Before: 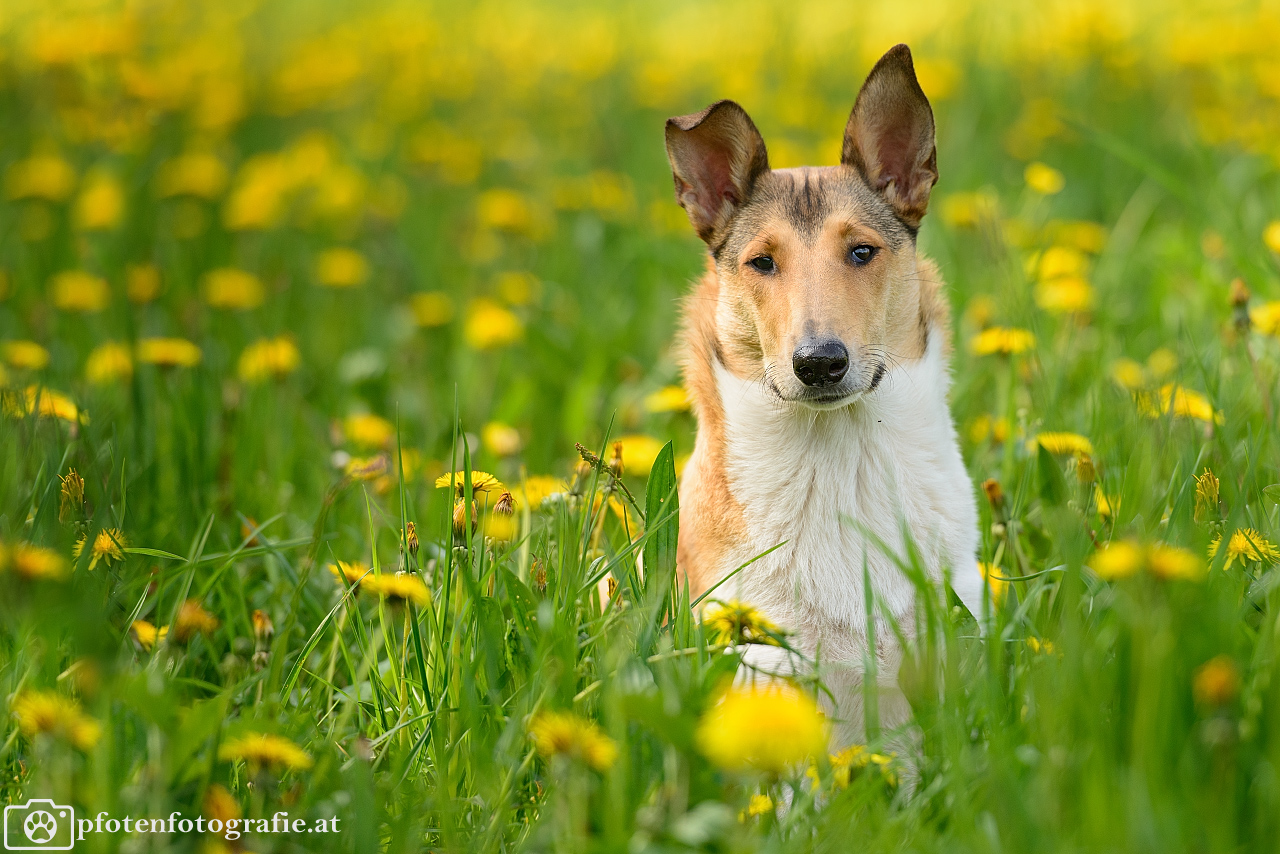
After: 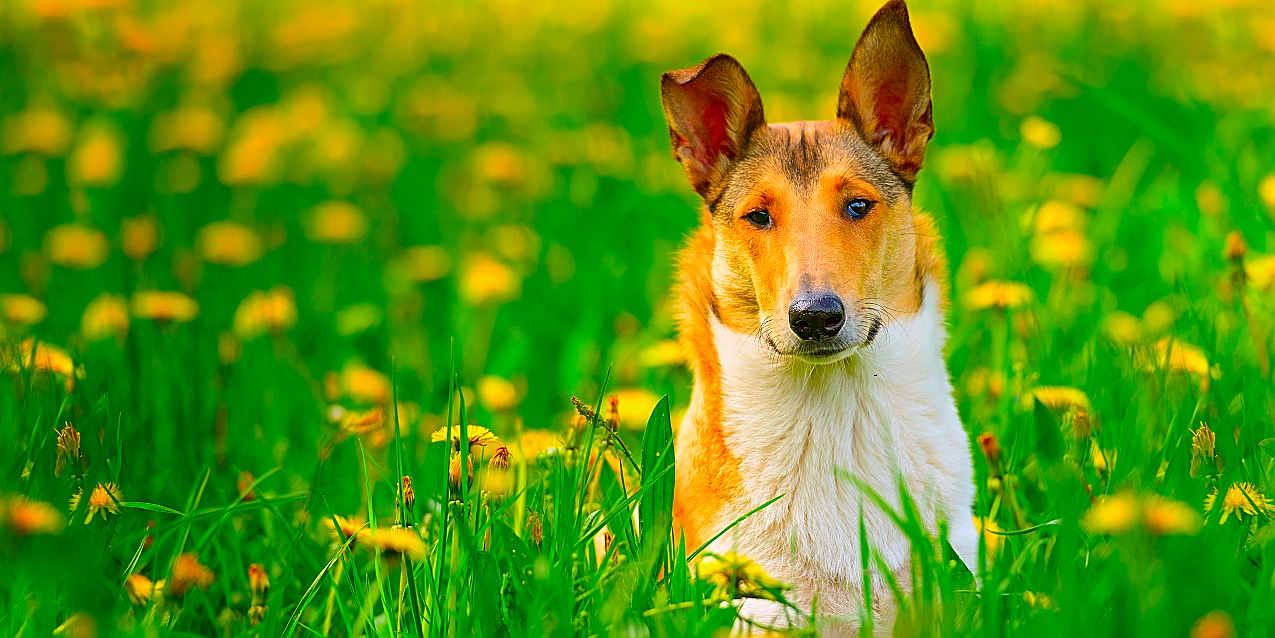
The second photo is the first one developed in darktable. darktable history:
white balance: emerald 1
crop: left 0.387%, top 5.469%, bottom 19.809%
sharpen: on, module defaults
color correction: highlights a* 1.59, highlights b* -1.7, saturation 2.48
